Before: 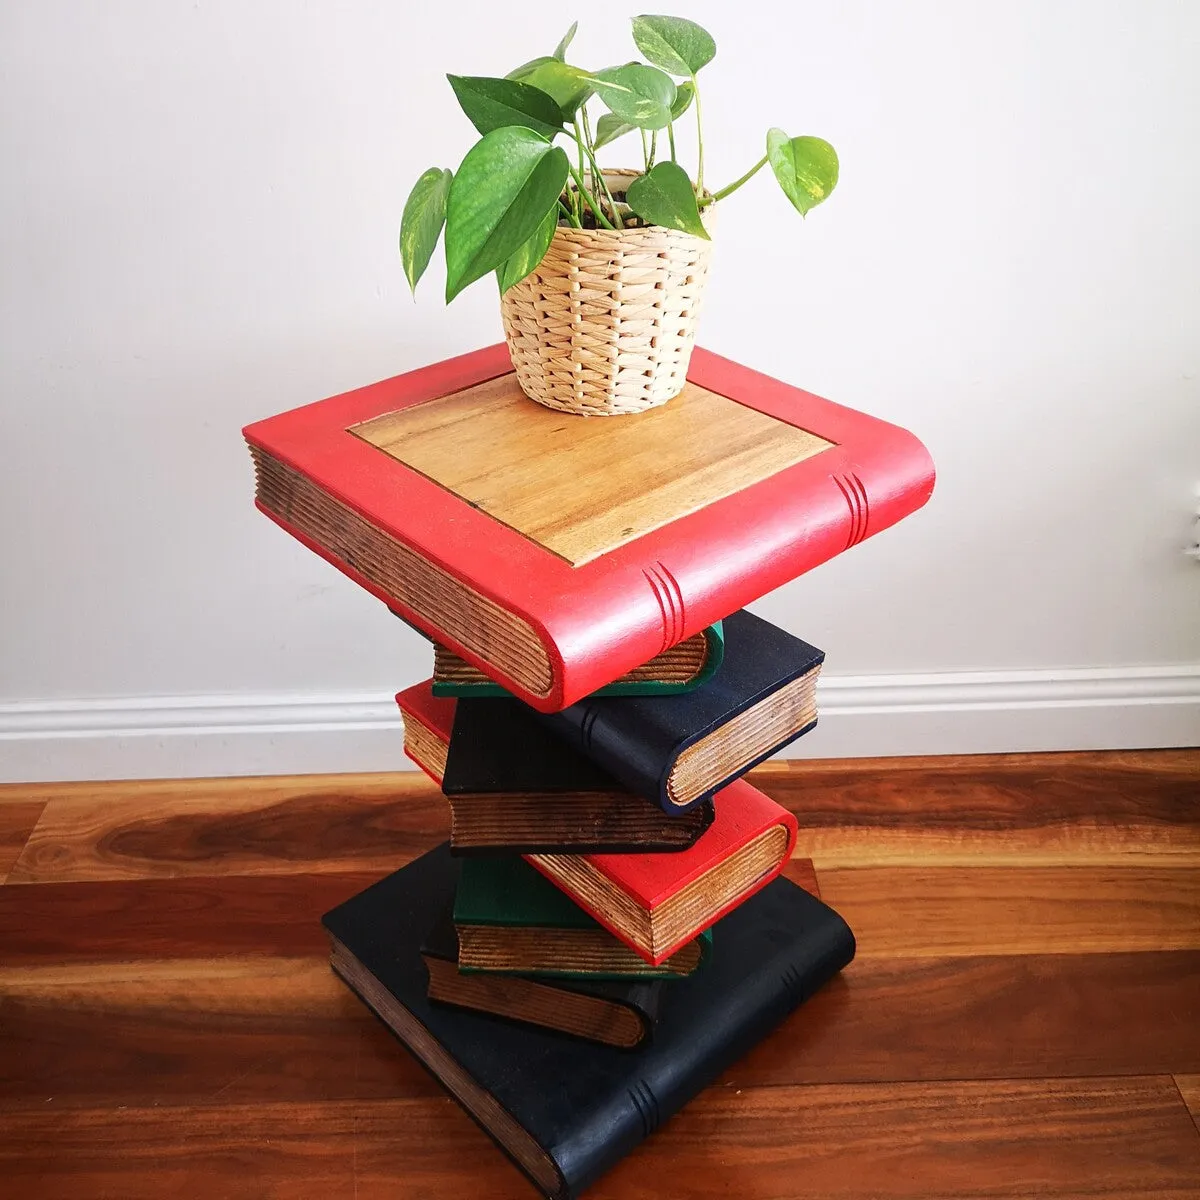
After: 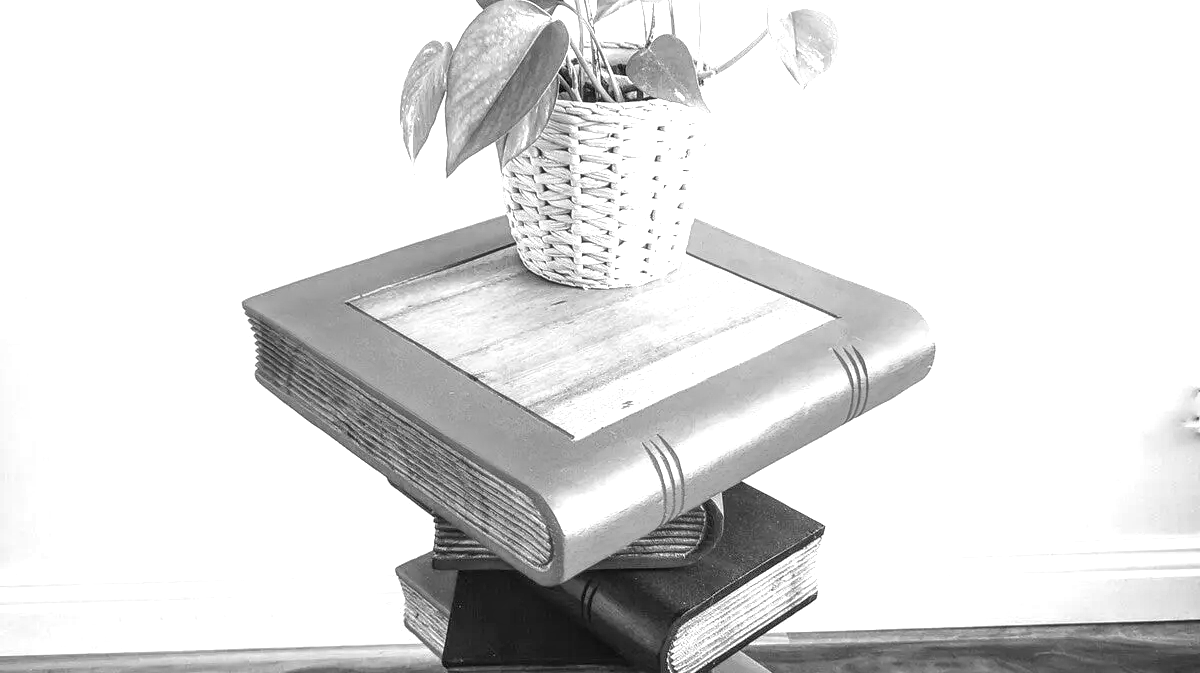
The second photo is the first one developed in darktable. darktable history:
exposure: exposure 1 EV, compensate highlight preservation false
monochrome: size 1
local contrast: highlights 61%, detail 143%, midtone range 0.428
crop and rotate: top 10.605%, bottom 33.274%
